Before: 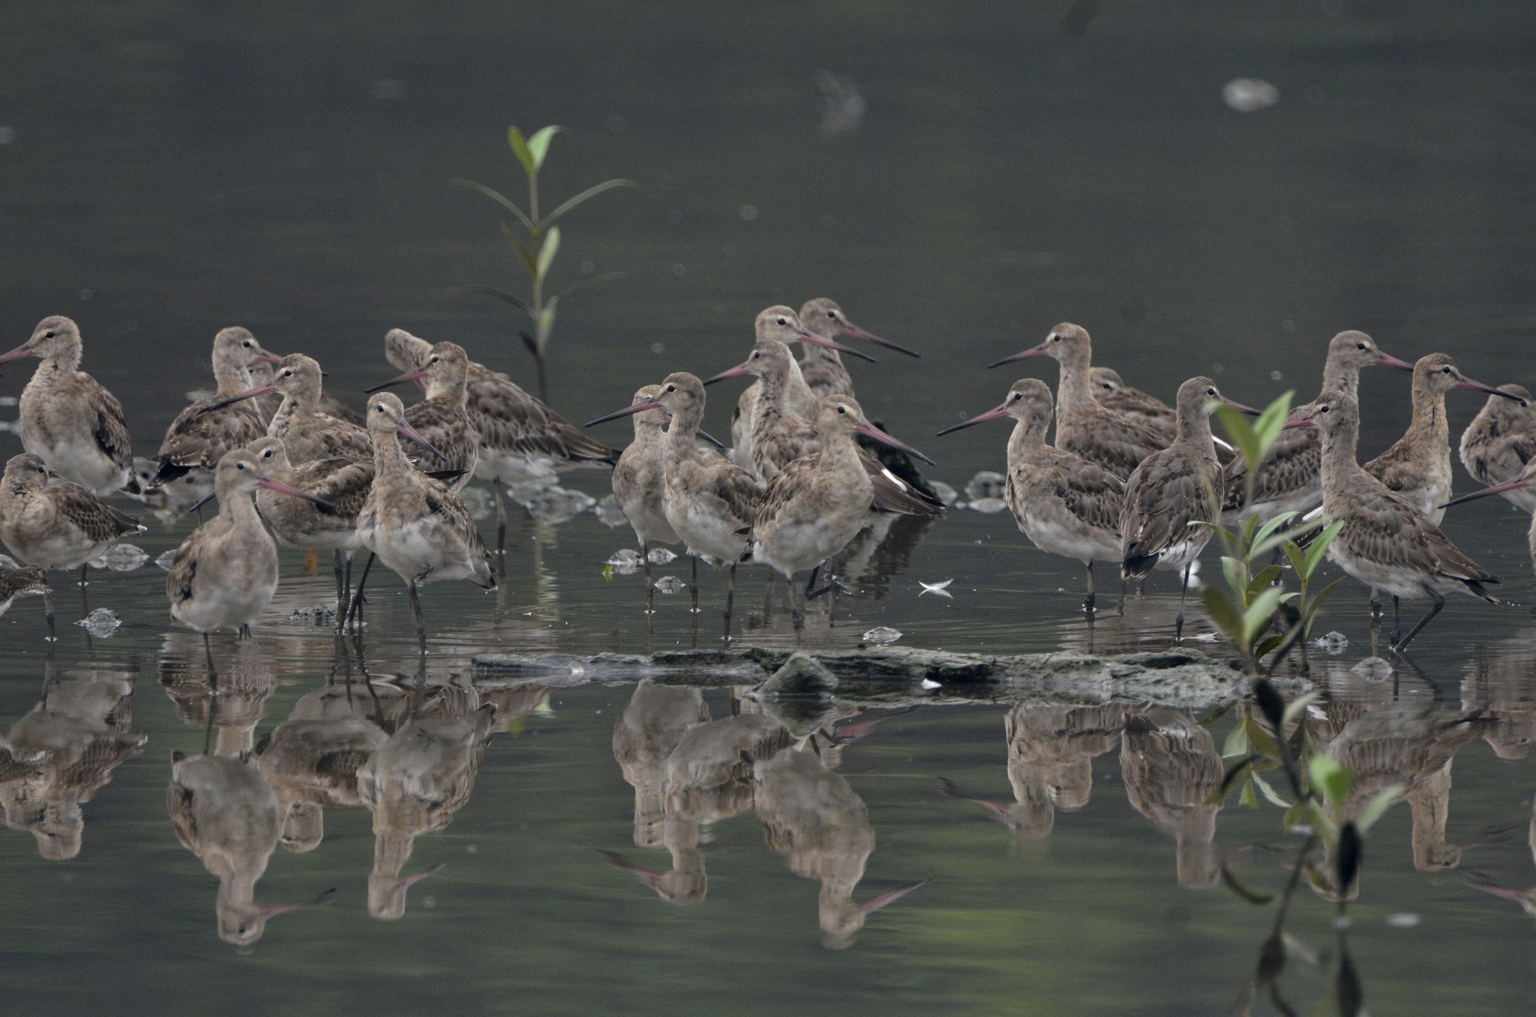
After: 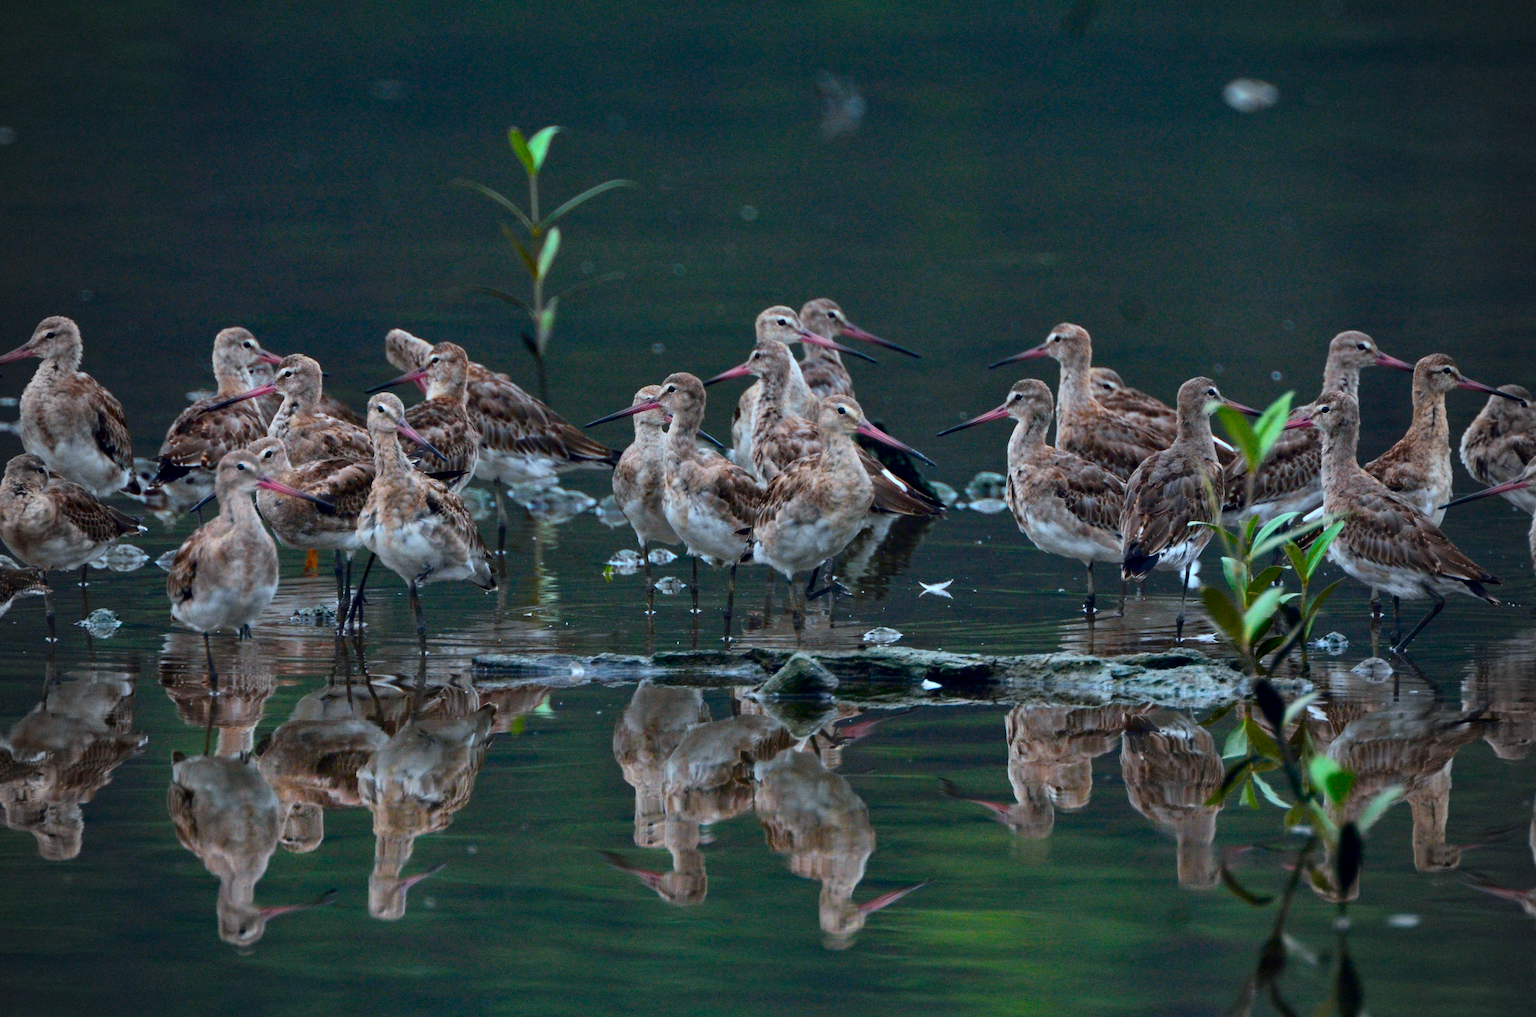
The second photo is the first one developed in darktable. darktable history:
exposure: black level correction 0.005, exposure 0.014 EV, compensate highlight preservation false
color correction: highlights a* -9.73, highlights b* -21.22
contrast brightness saturation: contrast 0.26, brightness 0.02, saturation 0.87
vignetting: fall-off start 74.49%, fall-off radius 65.9%, brightness -0.628, saturation -0.68
